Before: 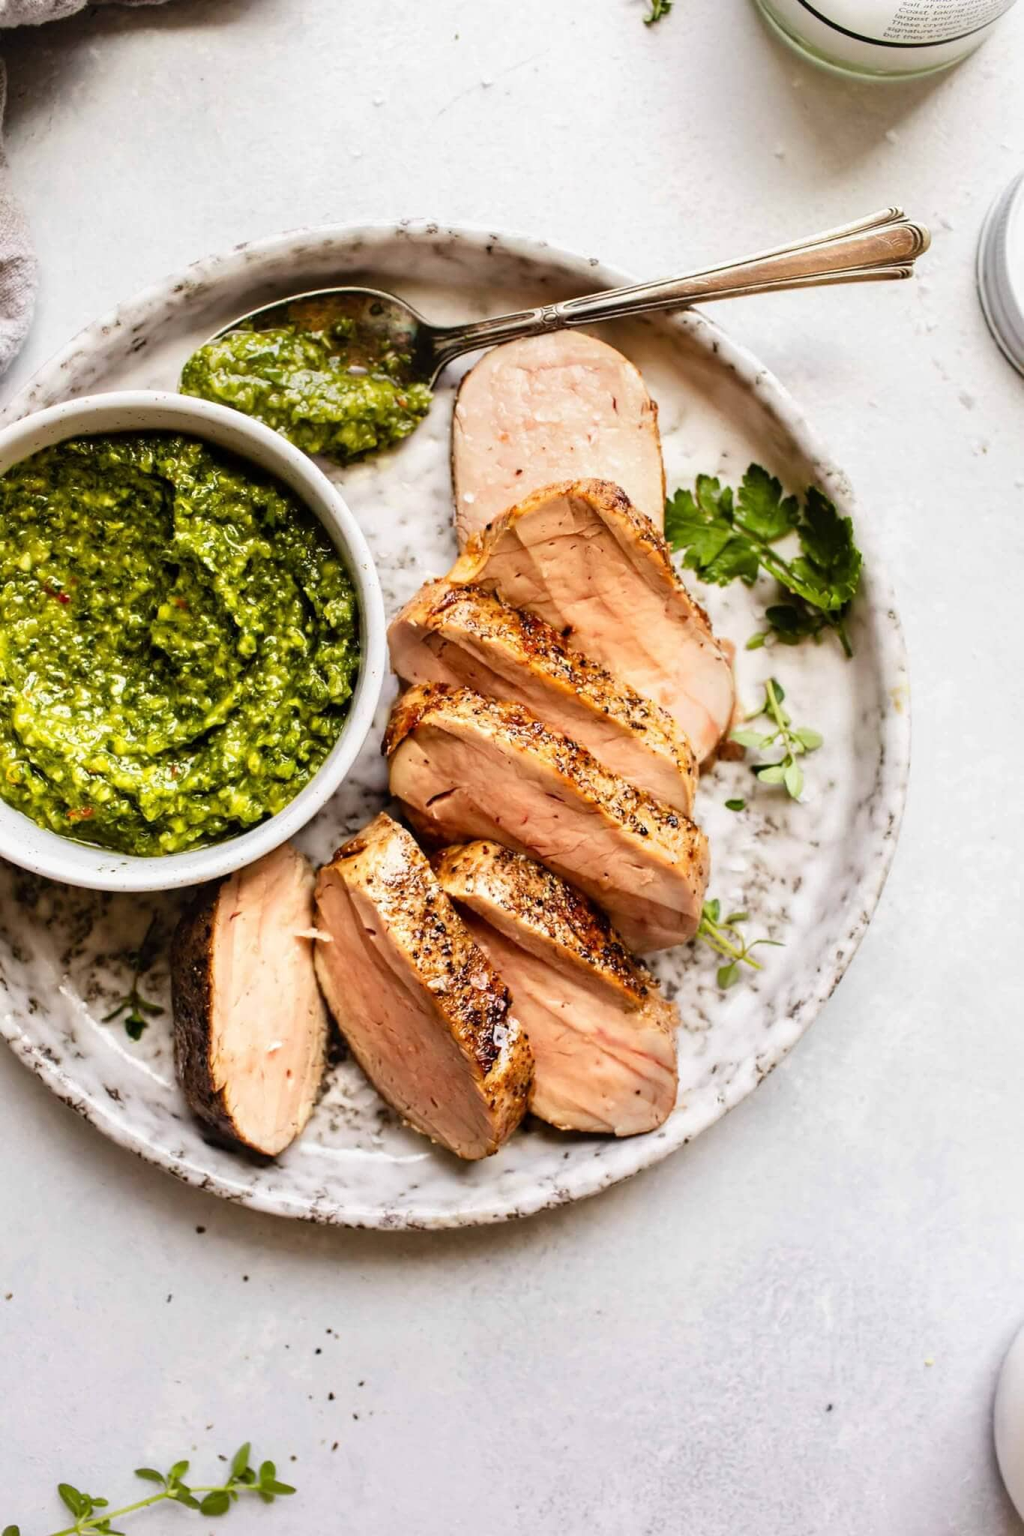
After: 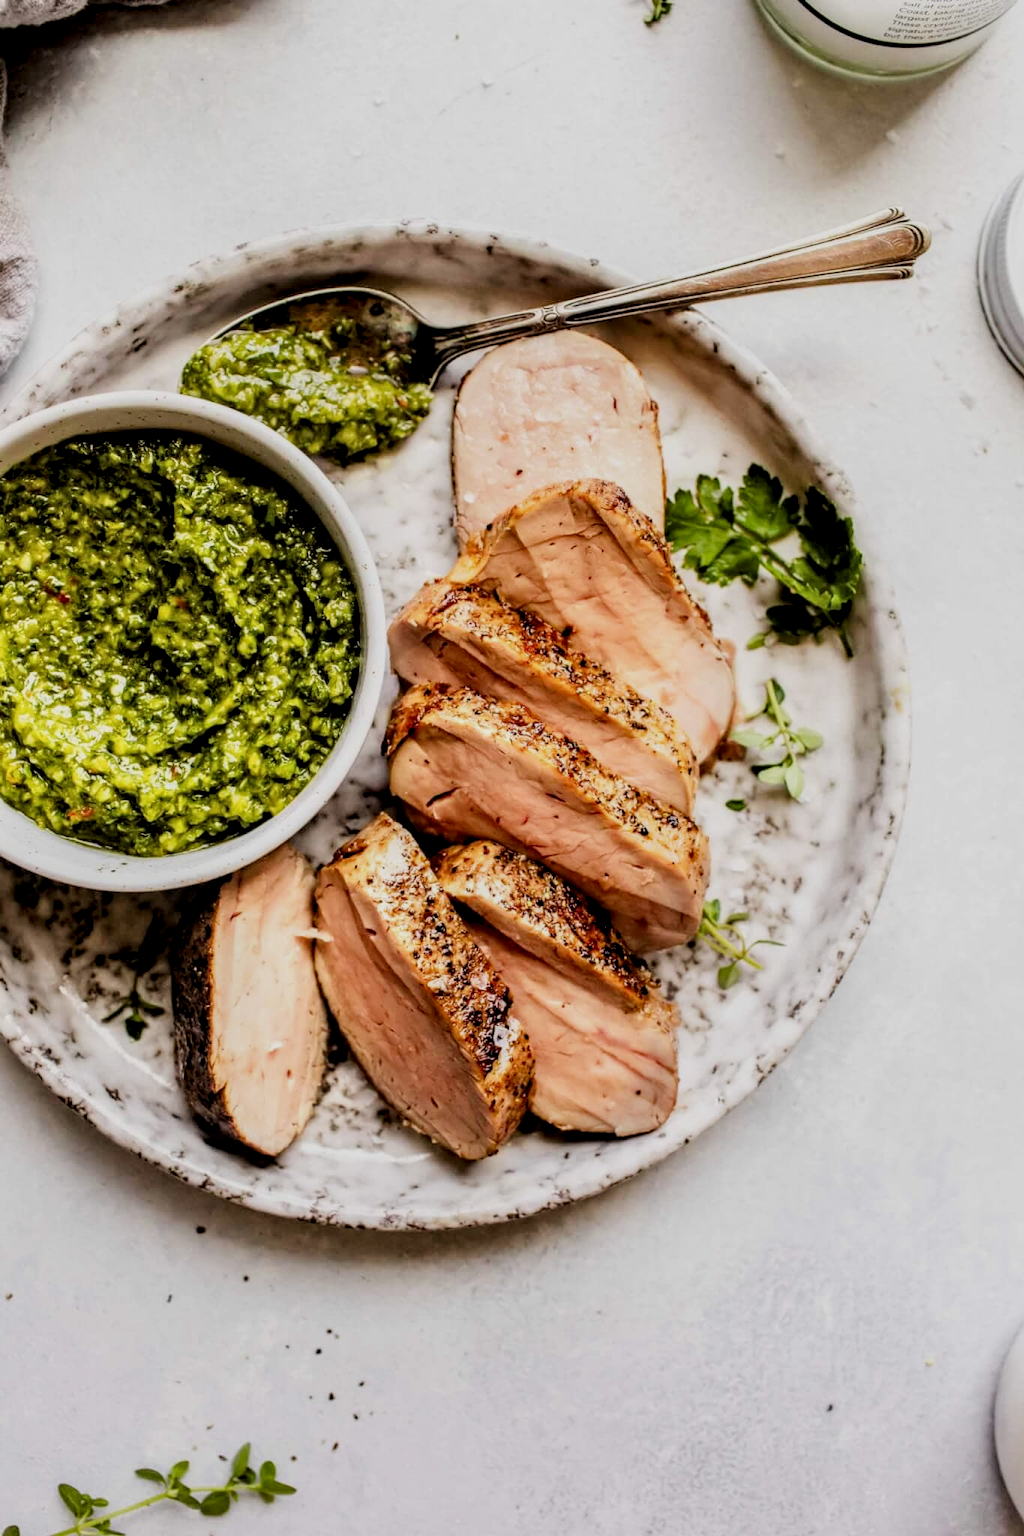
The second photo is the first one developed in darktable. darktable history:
filmic rgb: black relative exposure -7.65 EV, white relative exposure 4.56 EV, hardness 3.61, contrast 1.057, iterations of high-quality reconstruction 0
local contrast: detail 144%
